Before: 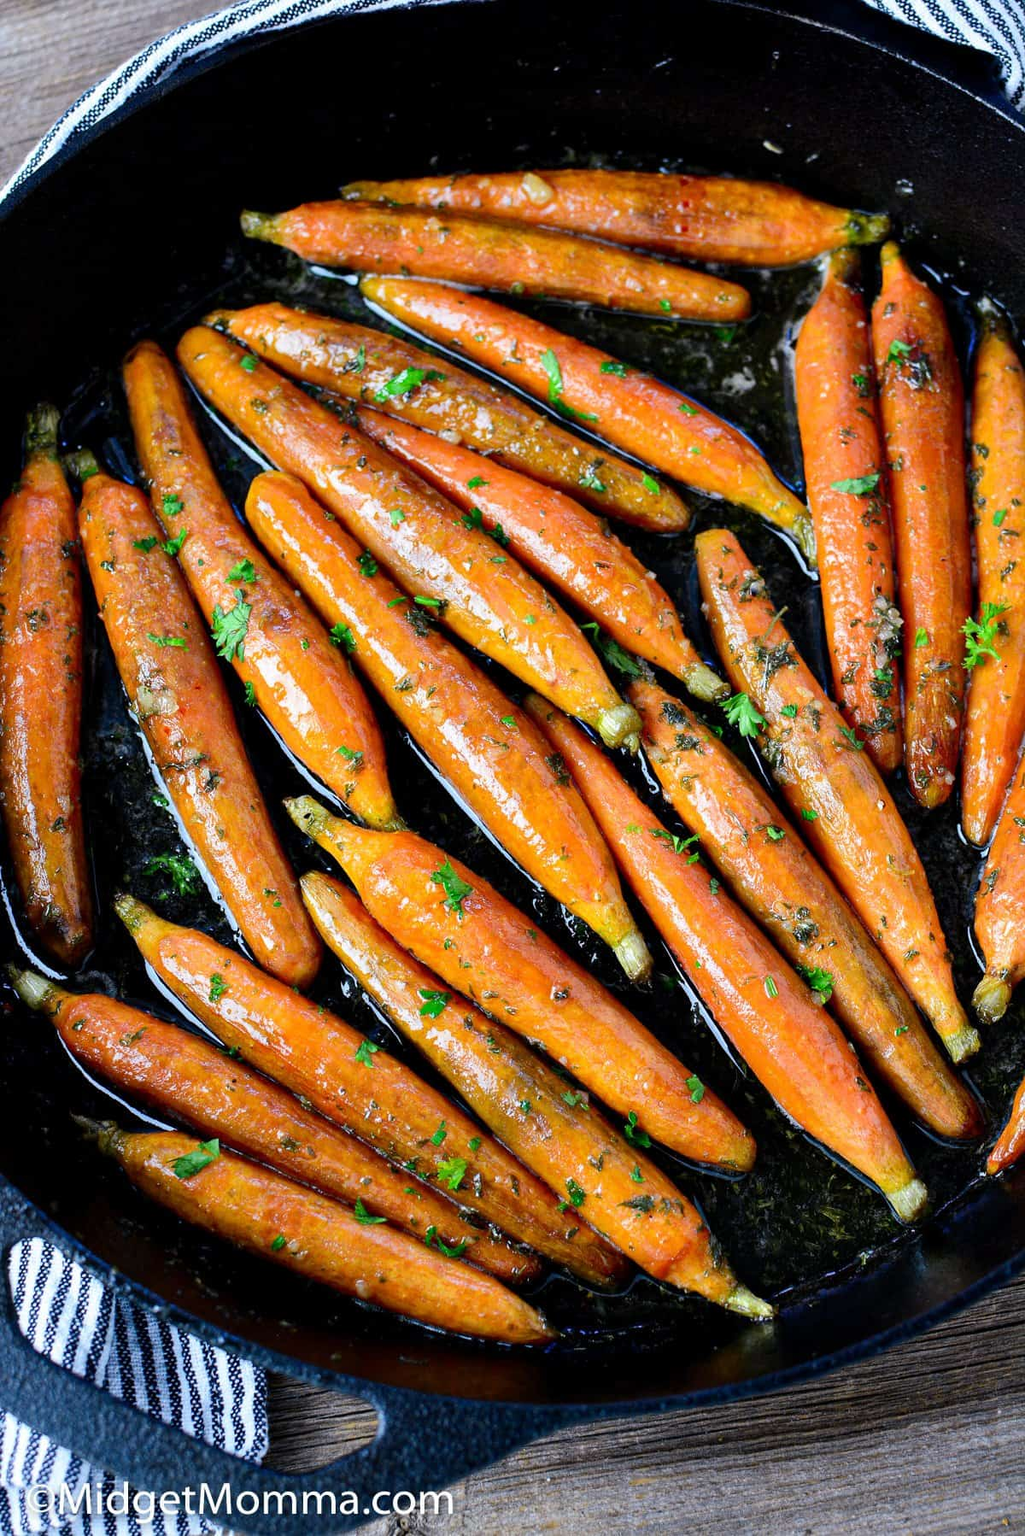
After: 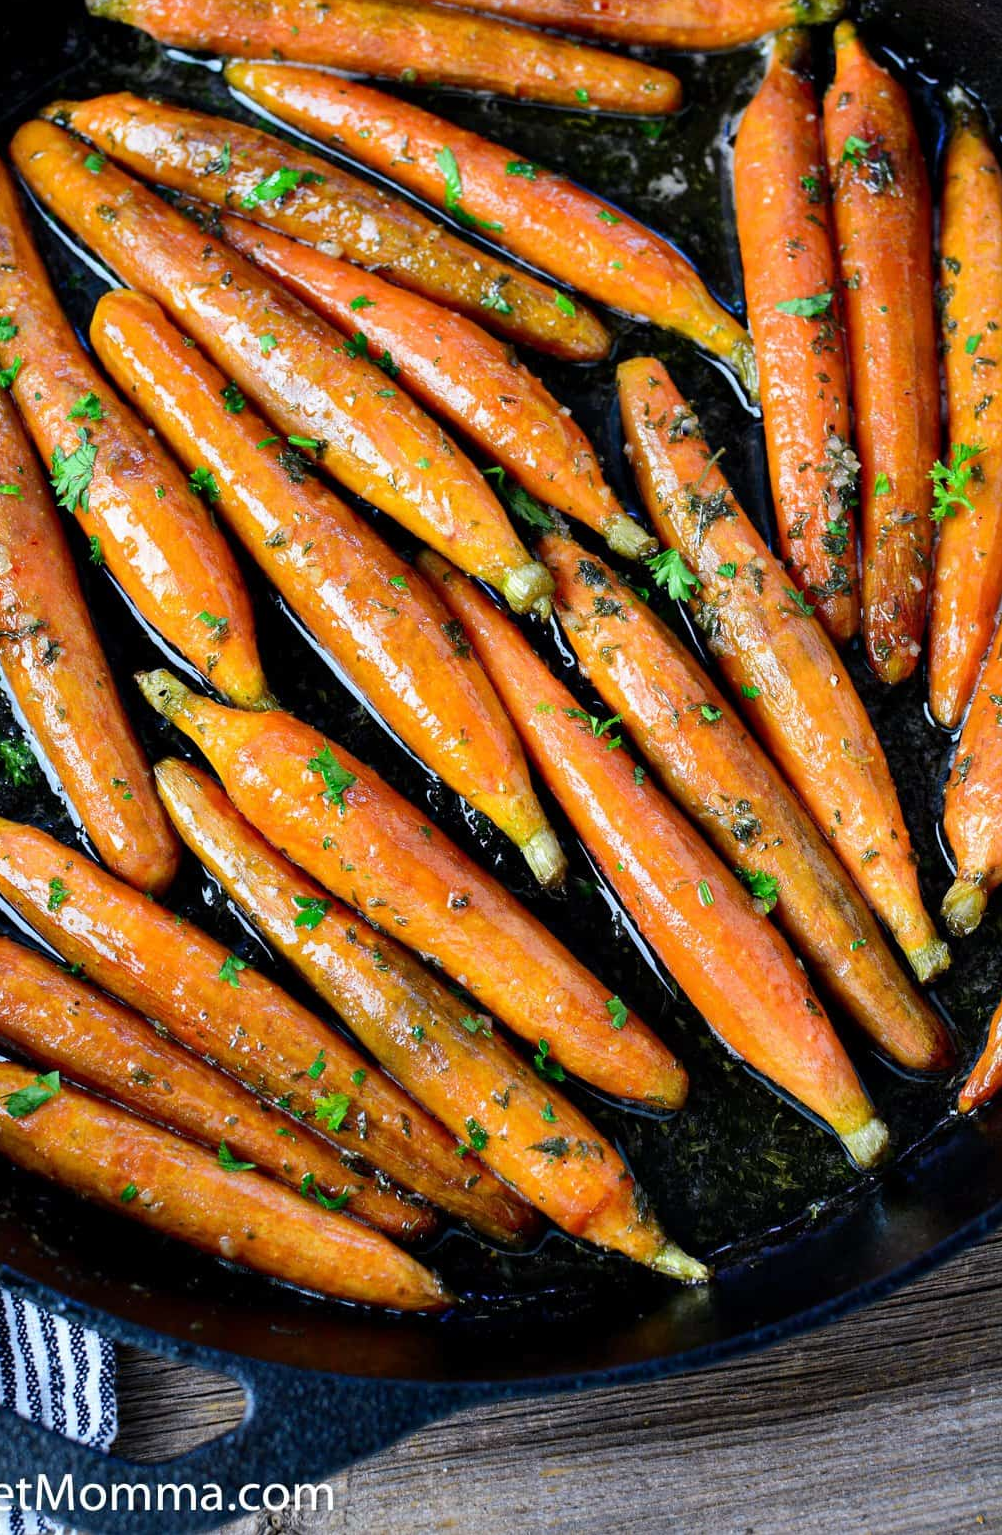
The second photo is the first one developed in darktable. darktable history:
crop: left 16.463%, top 14.598%
